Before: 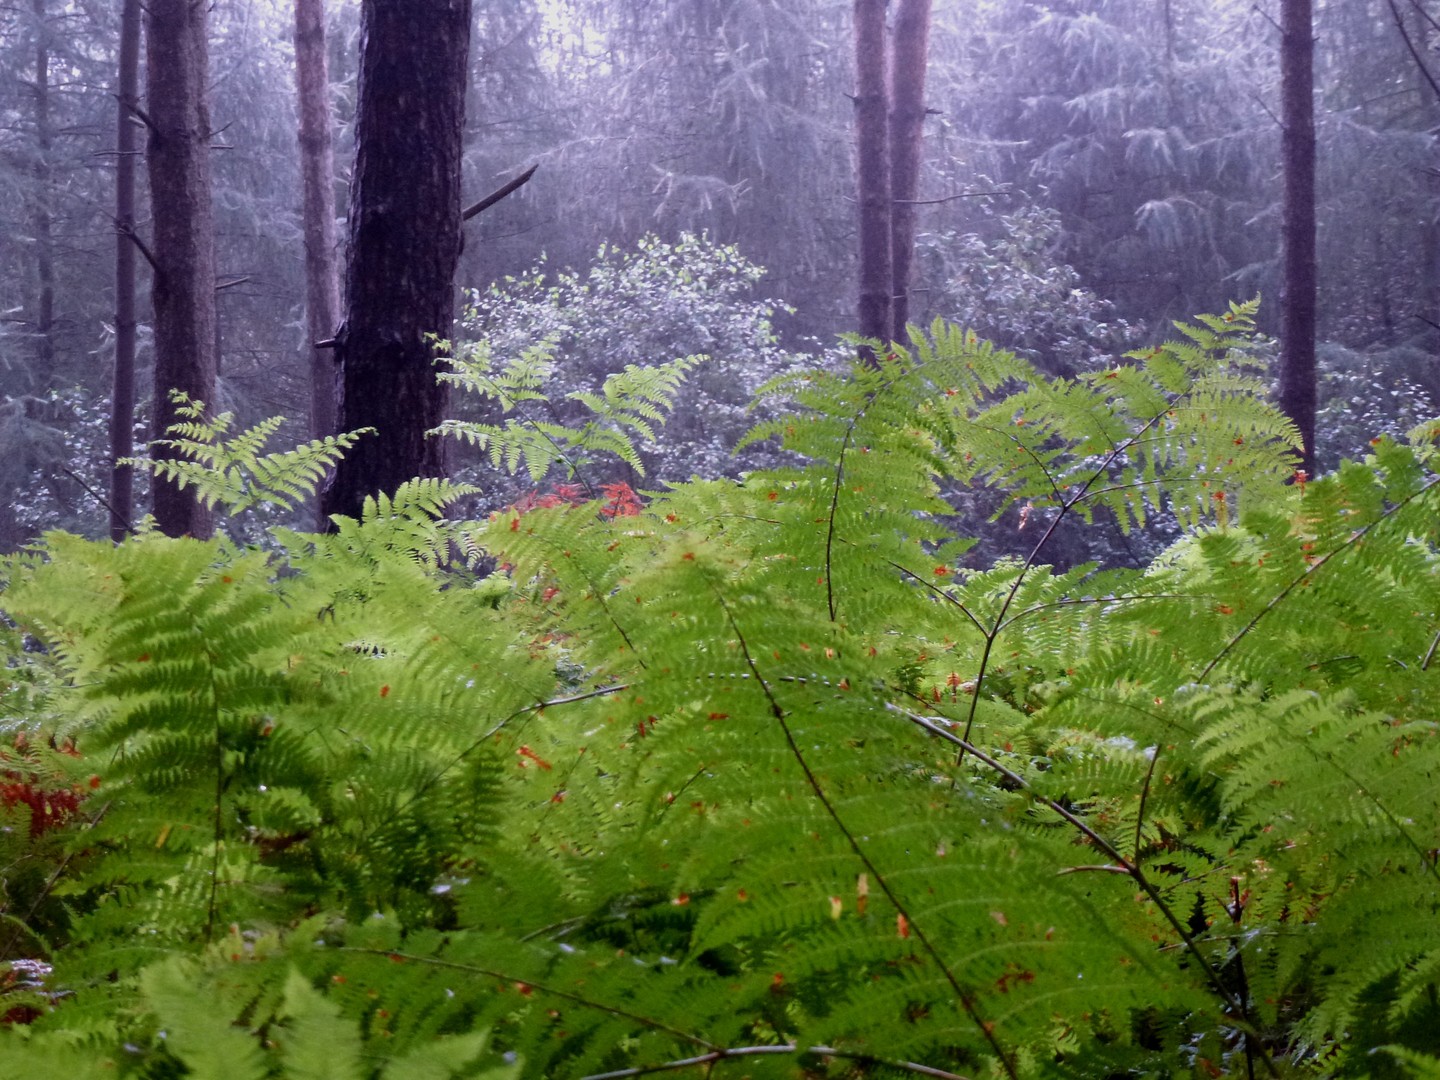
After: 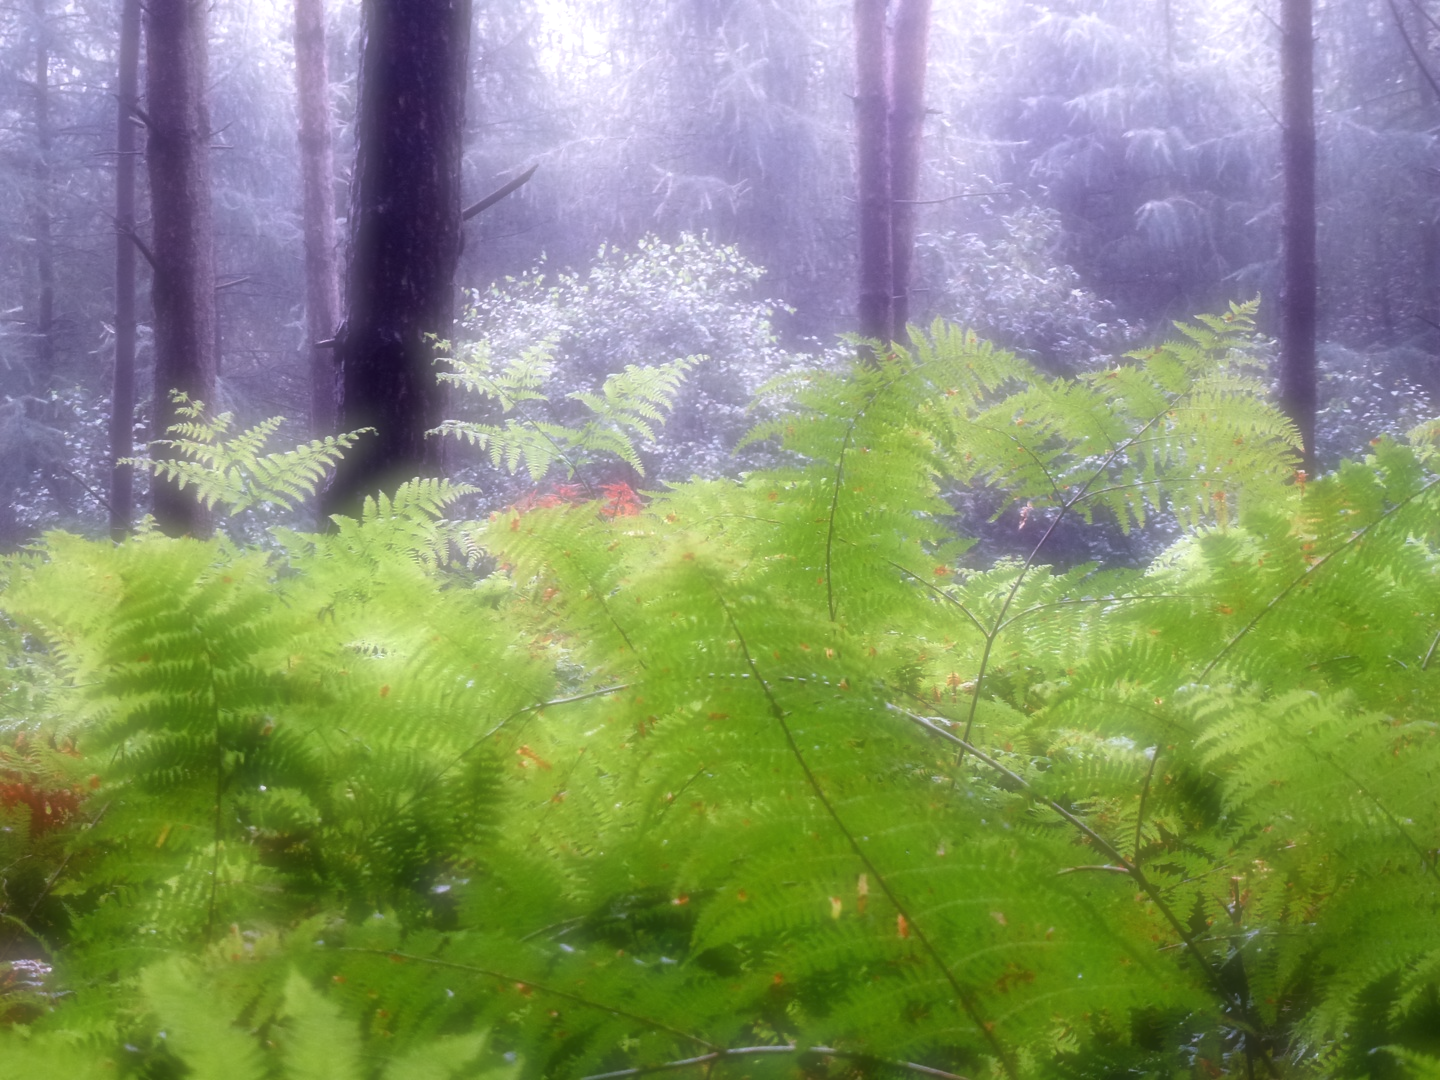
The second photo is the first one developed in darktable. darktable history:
exposure: black level correction 0, exposure 0.7 EV, compensate exposure bias true, compensate highlight preservation false
soften: on, module defaults
tone equalizer: on, module defaults
